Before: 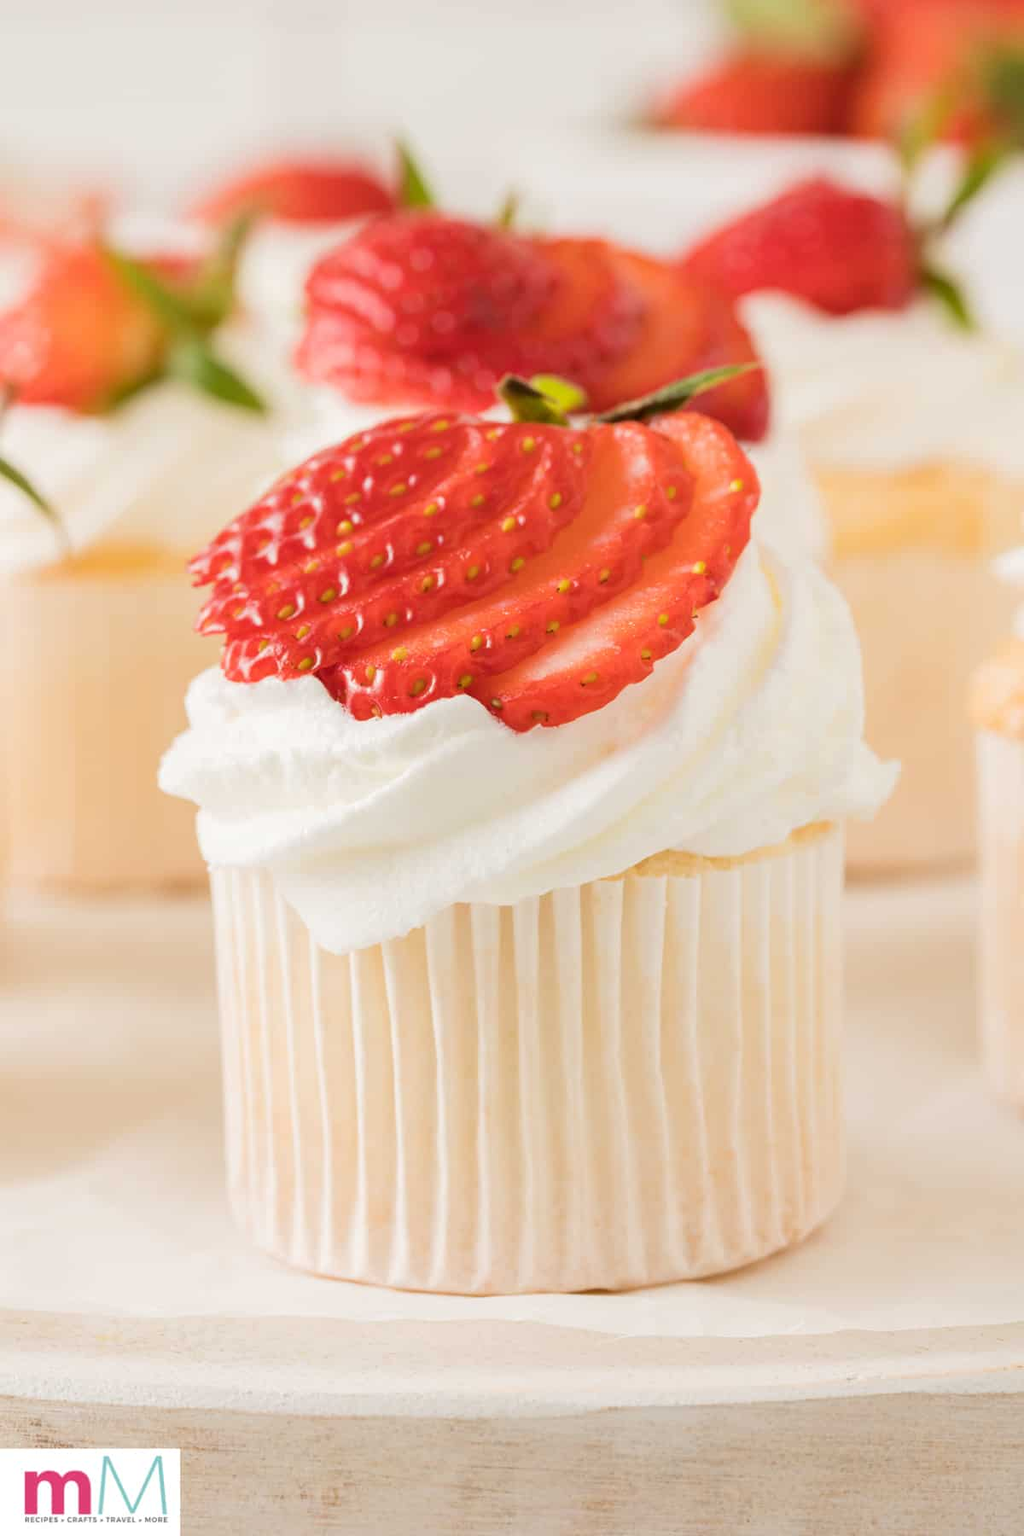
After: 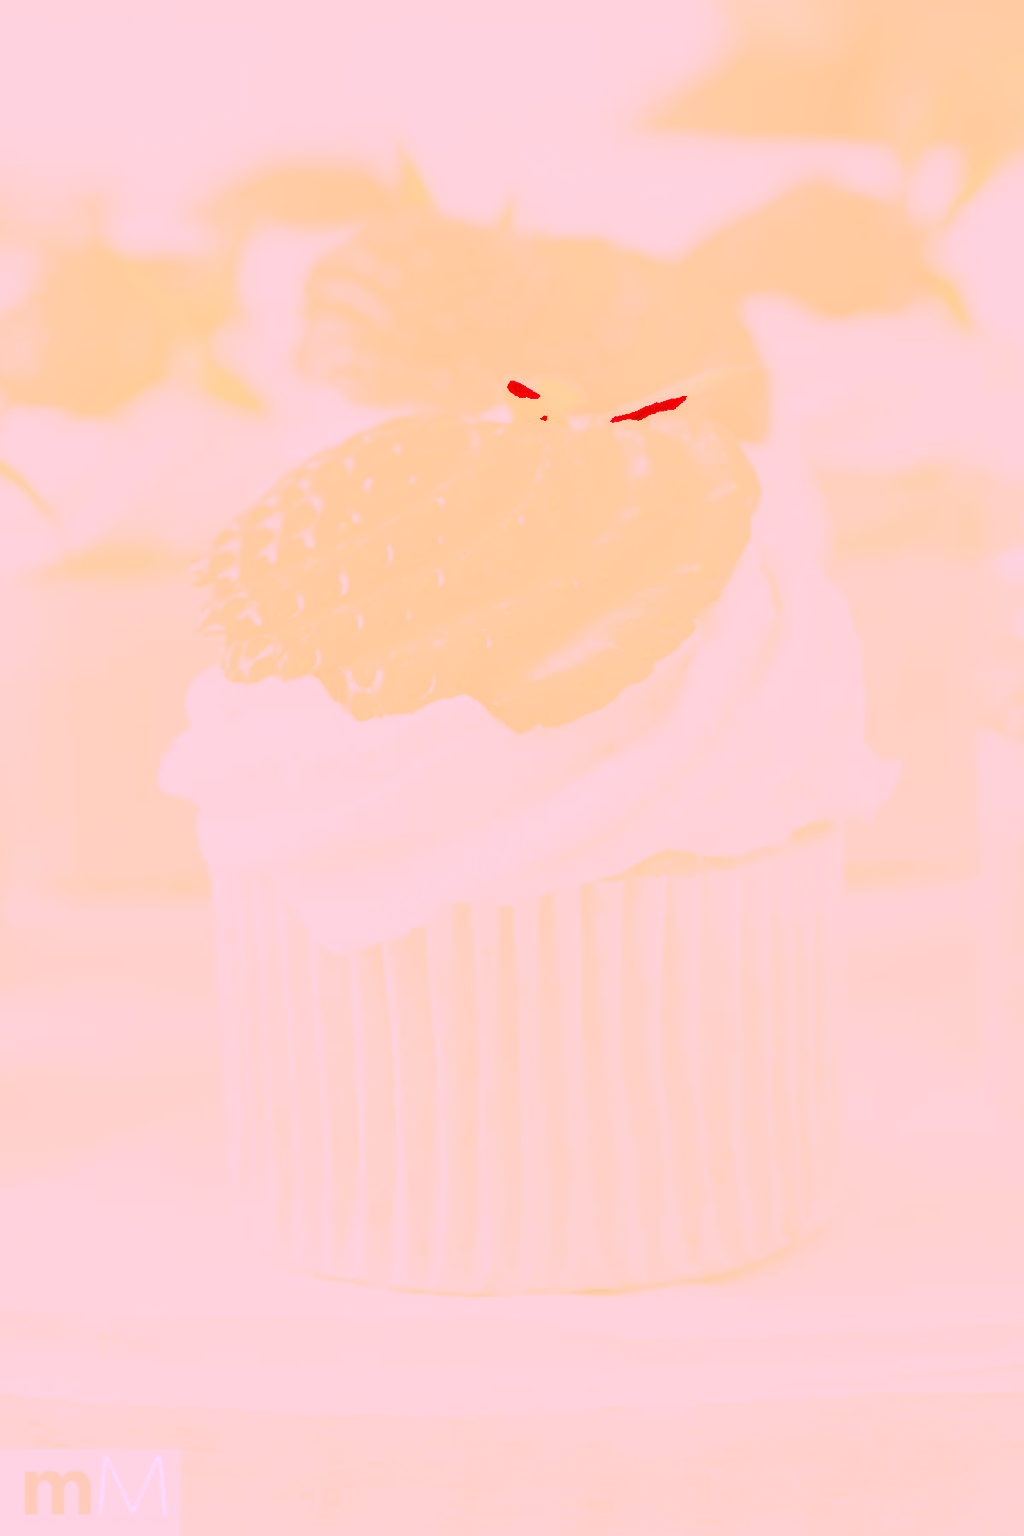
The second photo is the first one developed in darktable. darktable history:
shadows and highlights: on, module defaults
white balance: red 4.26, blue 1.802
tone equalizer: -8 EV -0.75 EV, -7 EV -0.7 EV, -6 EV -0.6 EV, -5 EV -0.4 EV, -3 EV 0.4 EV, -2 EV 0.6 EV, -1 EV 0.7 EV, +0 EV 0.75 EV, edges refinement/feathering 500, mask exposure compensation -1.57 EV, preserve details no
